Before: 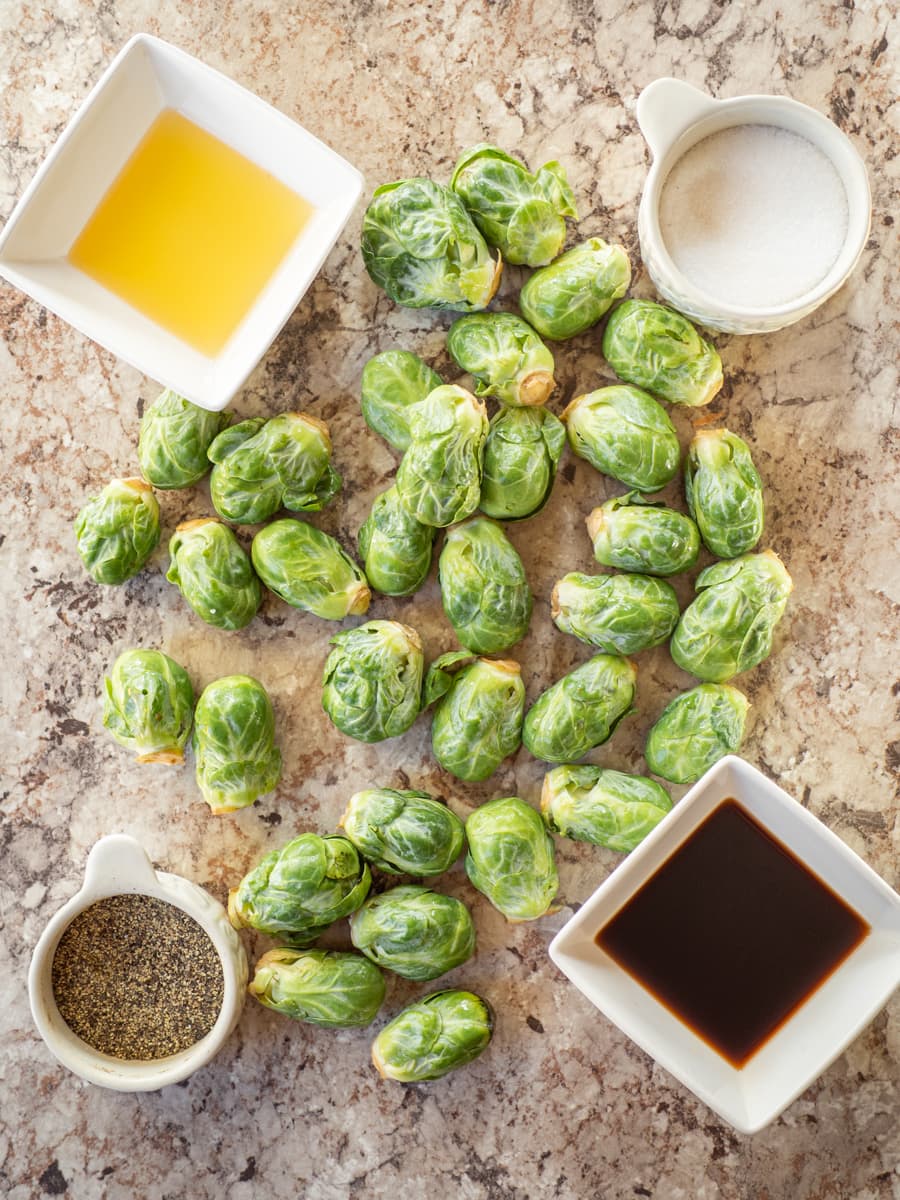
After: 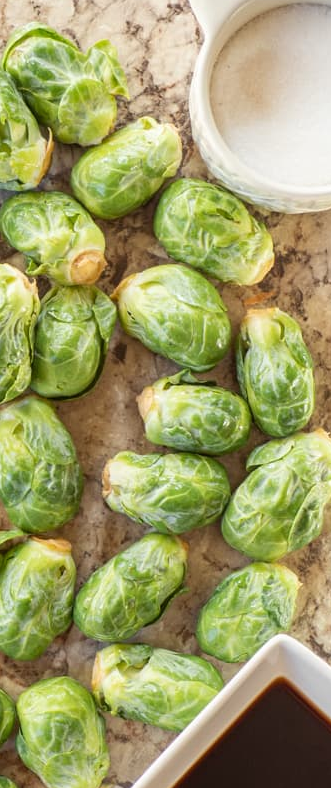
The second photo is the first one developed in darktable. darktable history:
crop and rotate: left 49.905%, top 10.145%, right 13.209%, bottom 24.126%
